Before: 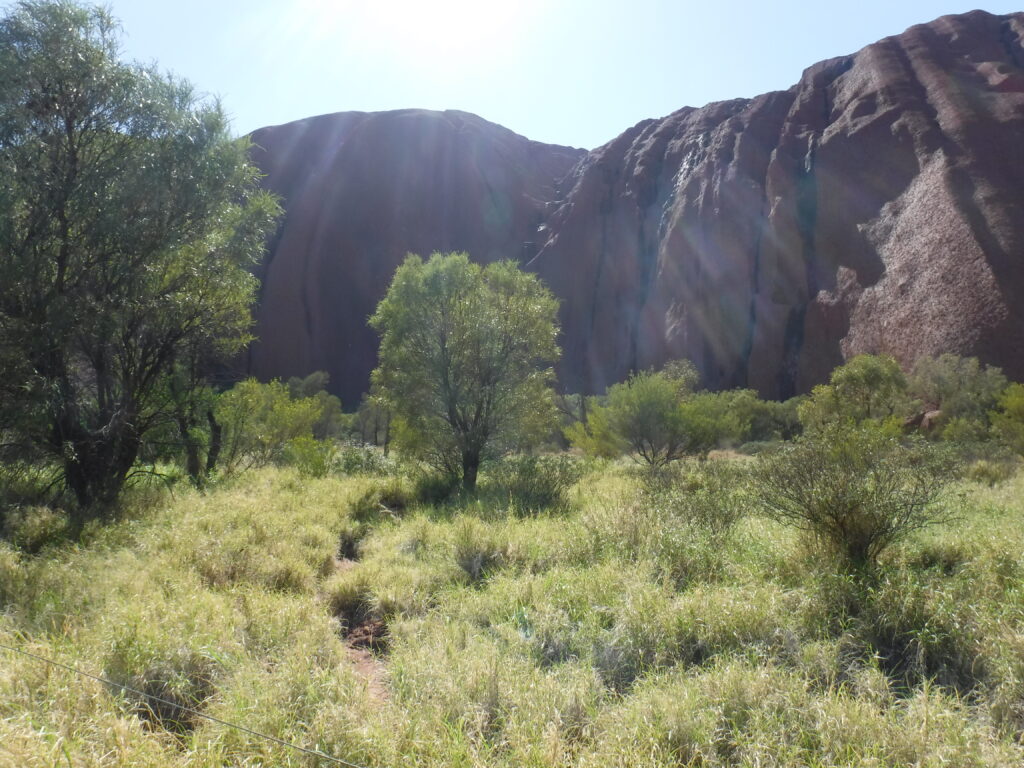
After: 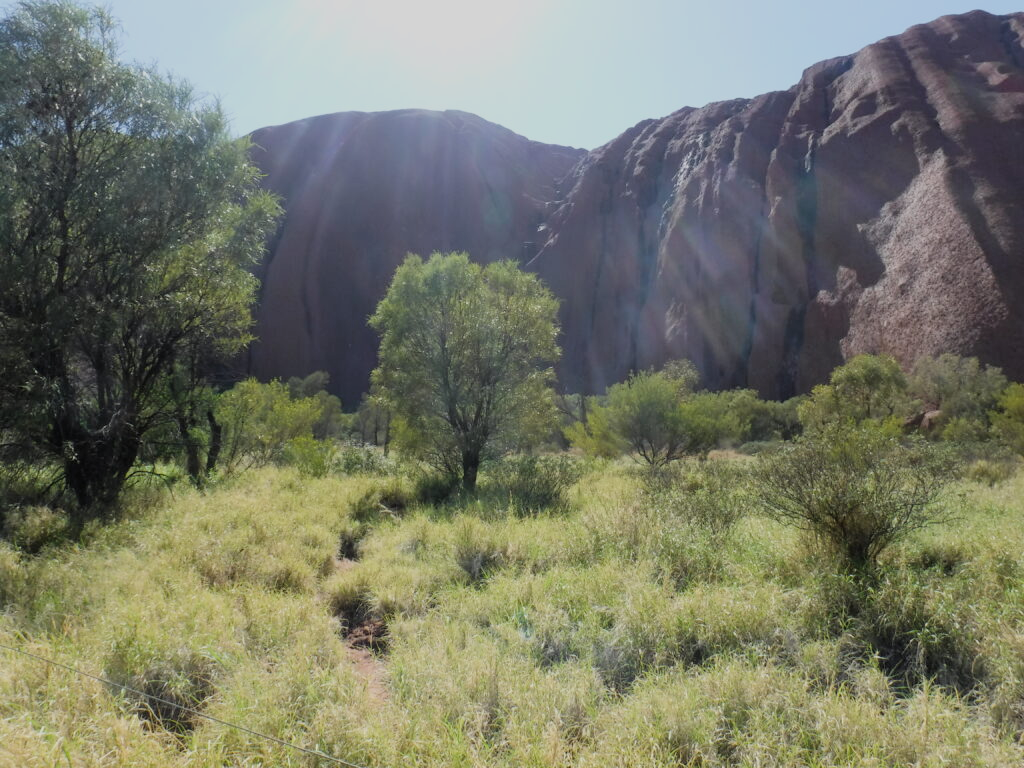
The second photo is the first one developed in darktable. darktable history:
exposure: compensate highlight preservation false
filmic rgb: black relative exposure -7.65 EV, white relative exposure 4.56 EV, hardness 3.61, color science v6 (2022)
